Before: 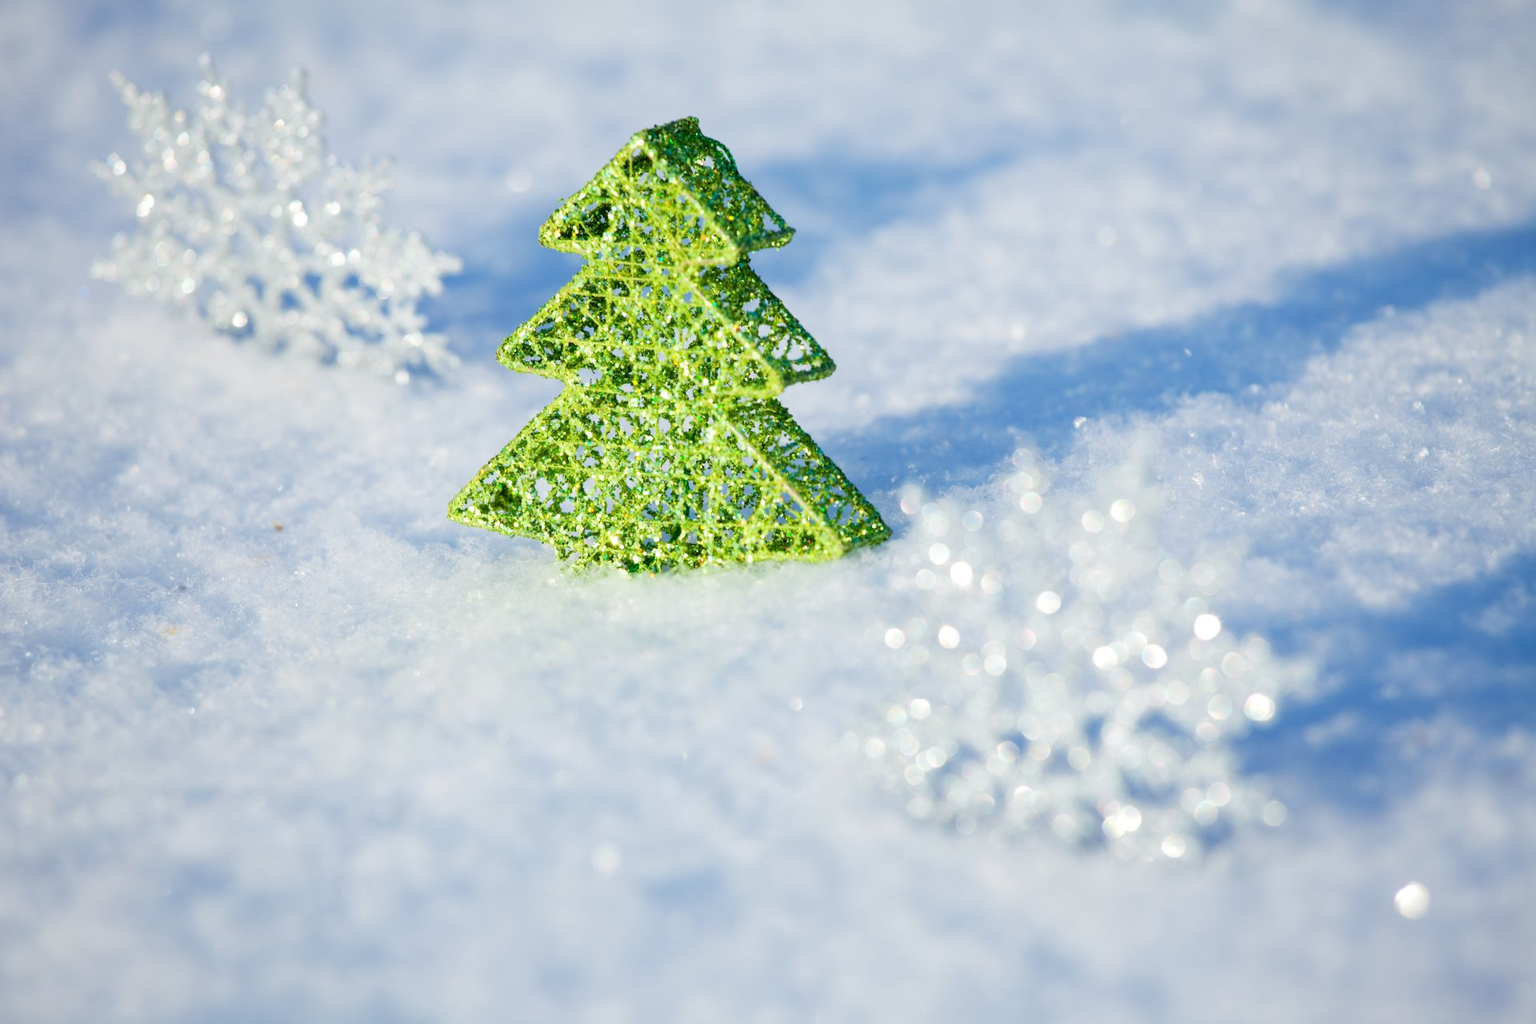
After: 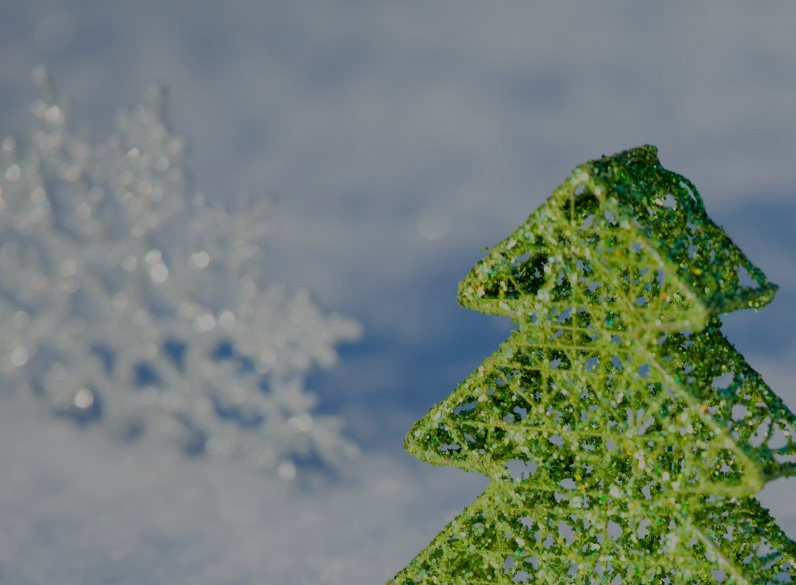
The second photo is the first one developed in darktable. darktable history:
crop and rotate: left 11.256%, top 0.093%, right 47.263%, bottom 54.174%
tone equalizer: -8 EV -1.96 EV, -7 EV -1.98 EV, -6 EV -1.98 EV, -5 EV -1.99 EV, -4 EV -1.97 EV, -3 EV -1.98 EV, -2 EV -2 EV, -1 EV -1.62 EV, +0 EV -2 EV
exposure: exposure 0.611 EV, compensate highlight preservation false
